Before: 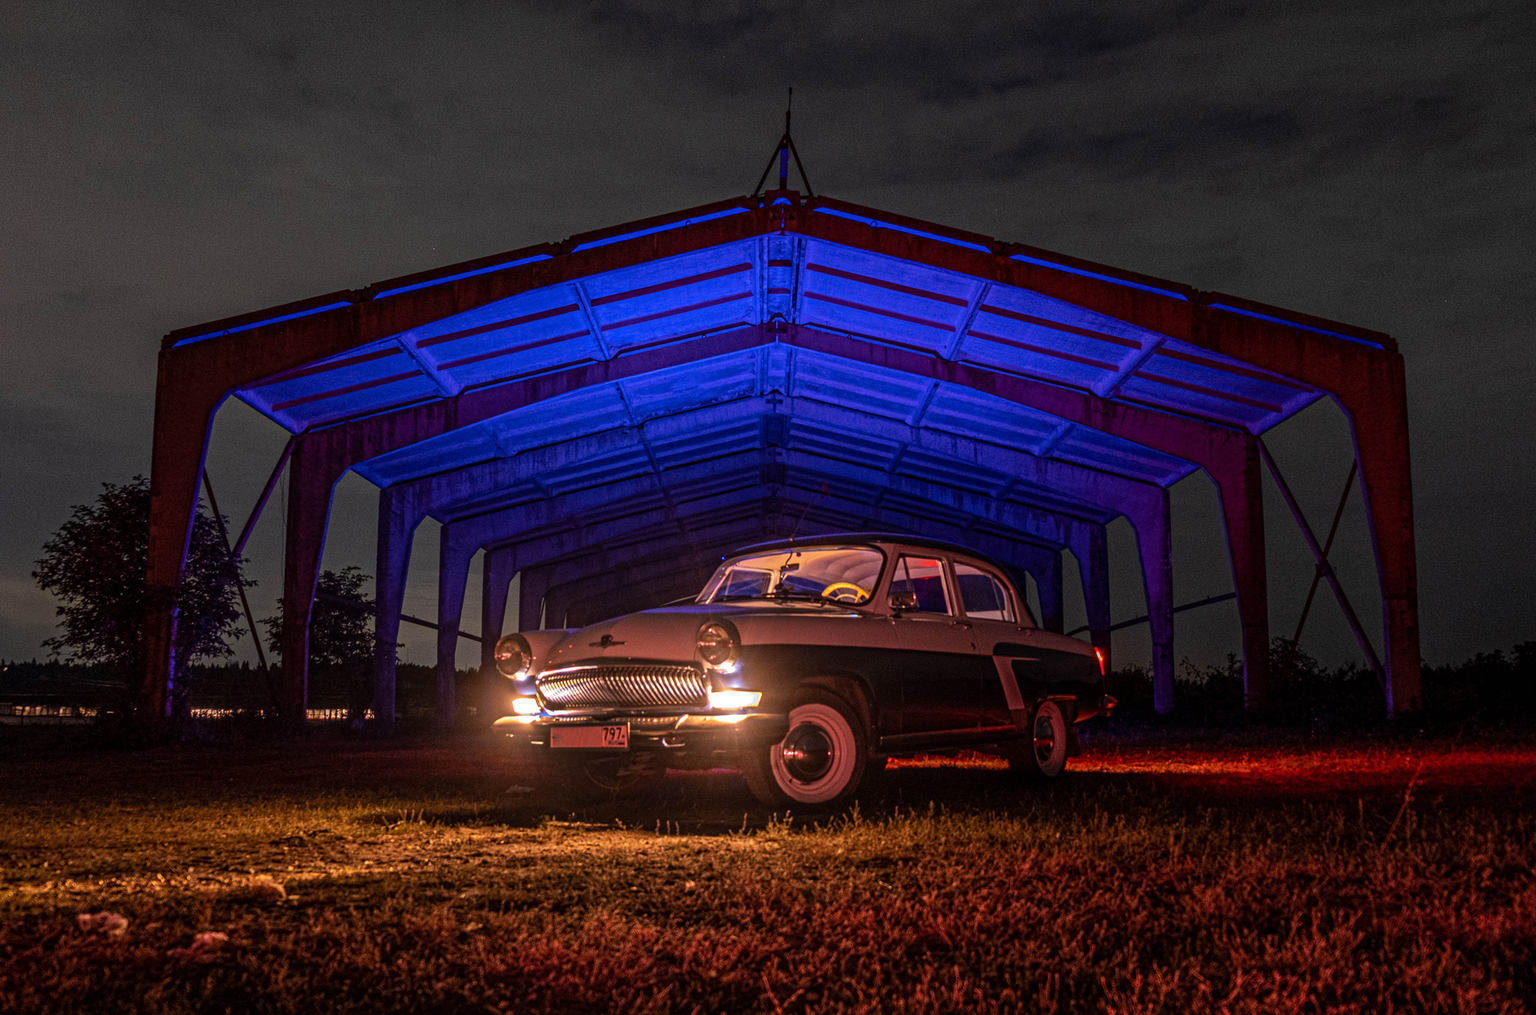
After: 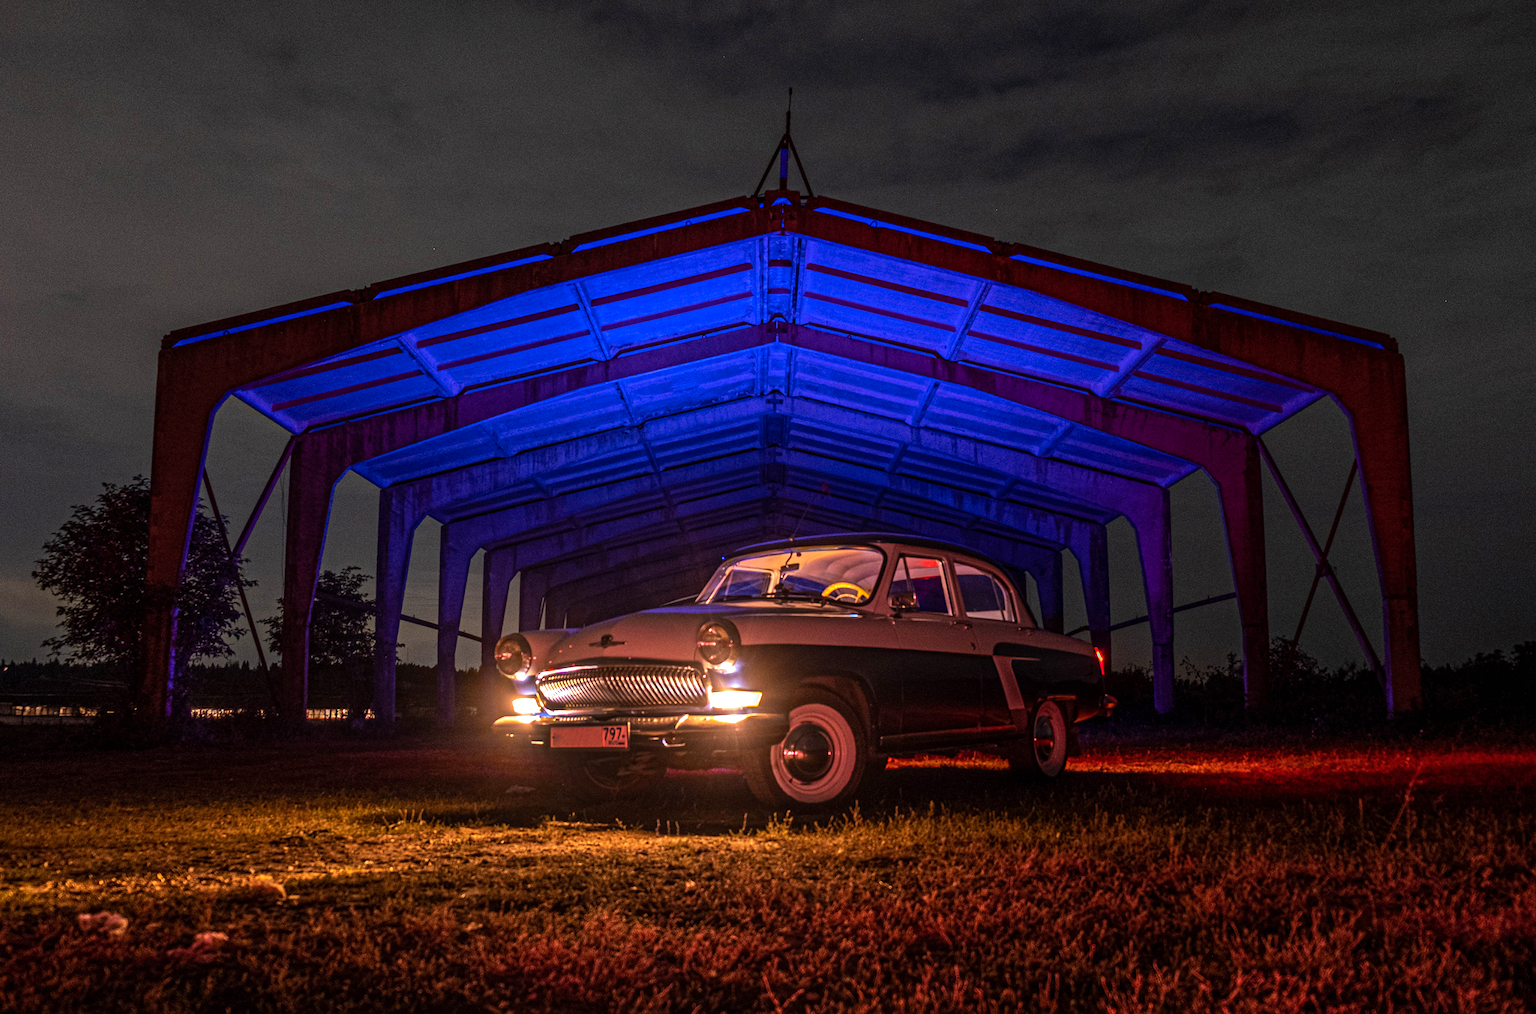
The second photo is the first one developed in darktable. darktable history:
color balance rgb: perceptual saturation grading › global saturation 0.059%, perceptual brilliance grading › highlights 7.592%, perceptual brilliance grading › mid-tones 3.172%, perceptual brilliance grading › shadows 2.4%, global vibrance 20.258%
